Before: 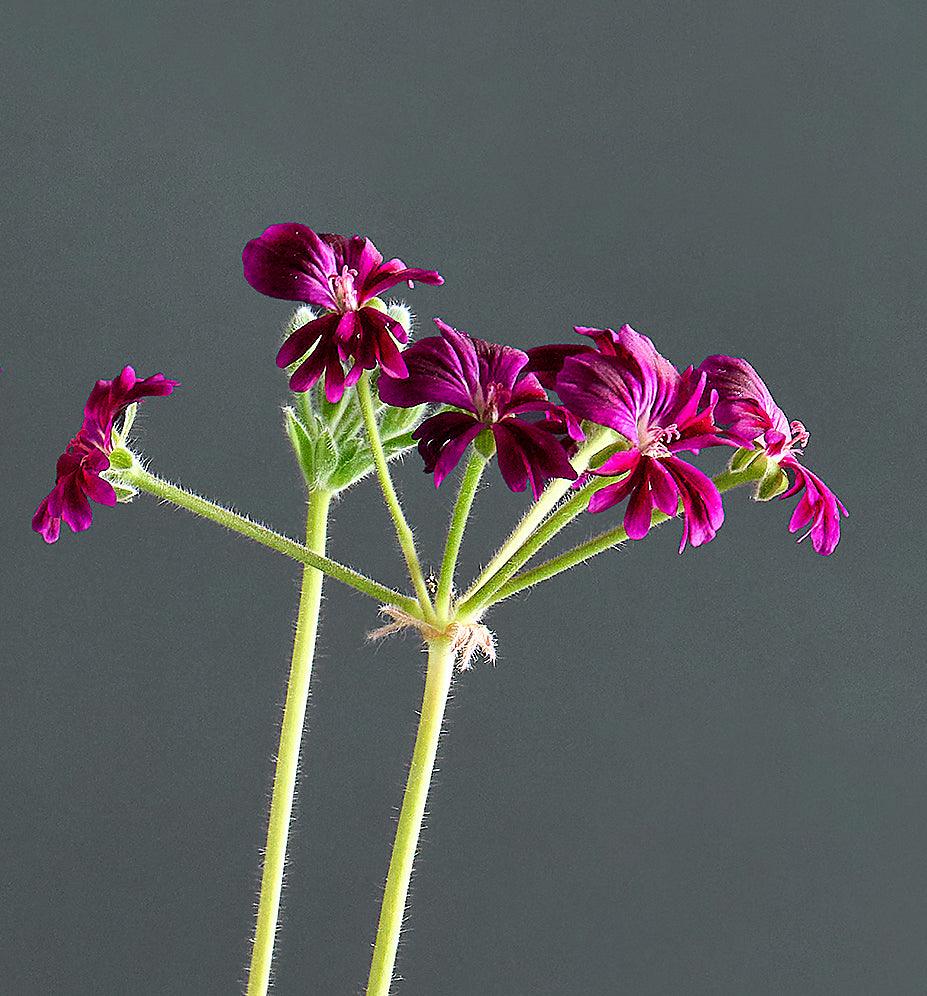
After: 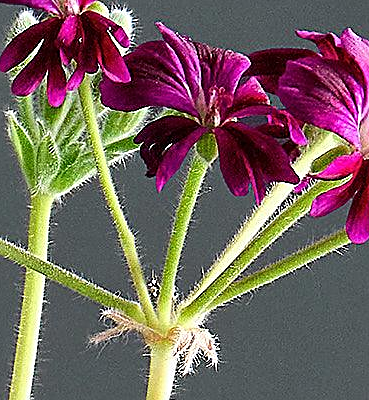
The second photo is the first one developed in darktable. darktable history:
crop: left 30.016%, top 29.765%, right 29.953%, bottom 29.737%
sharpen: on, module defaults
